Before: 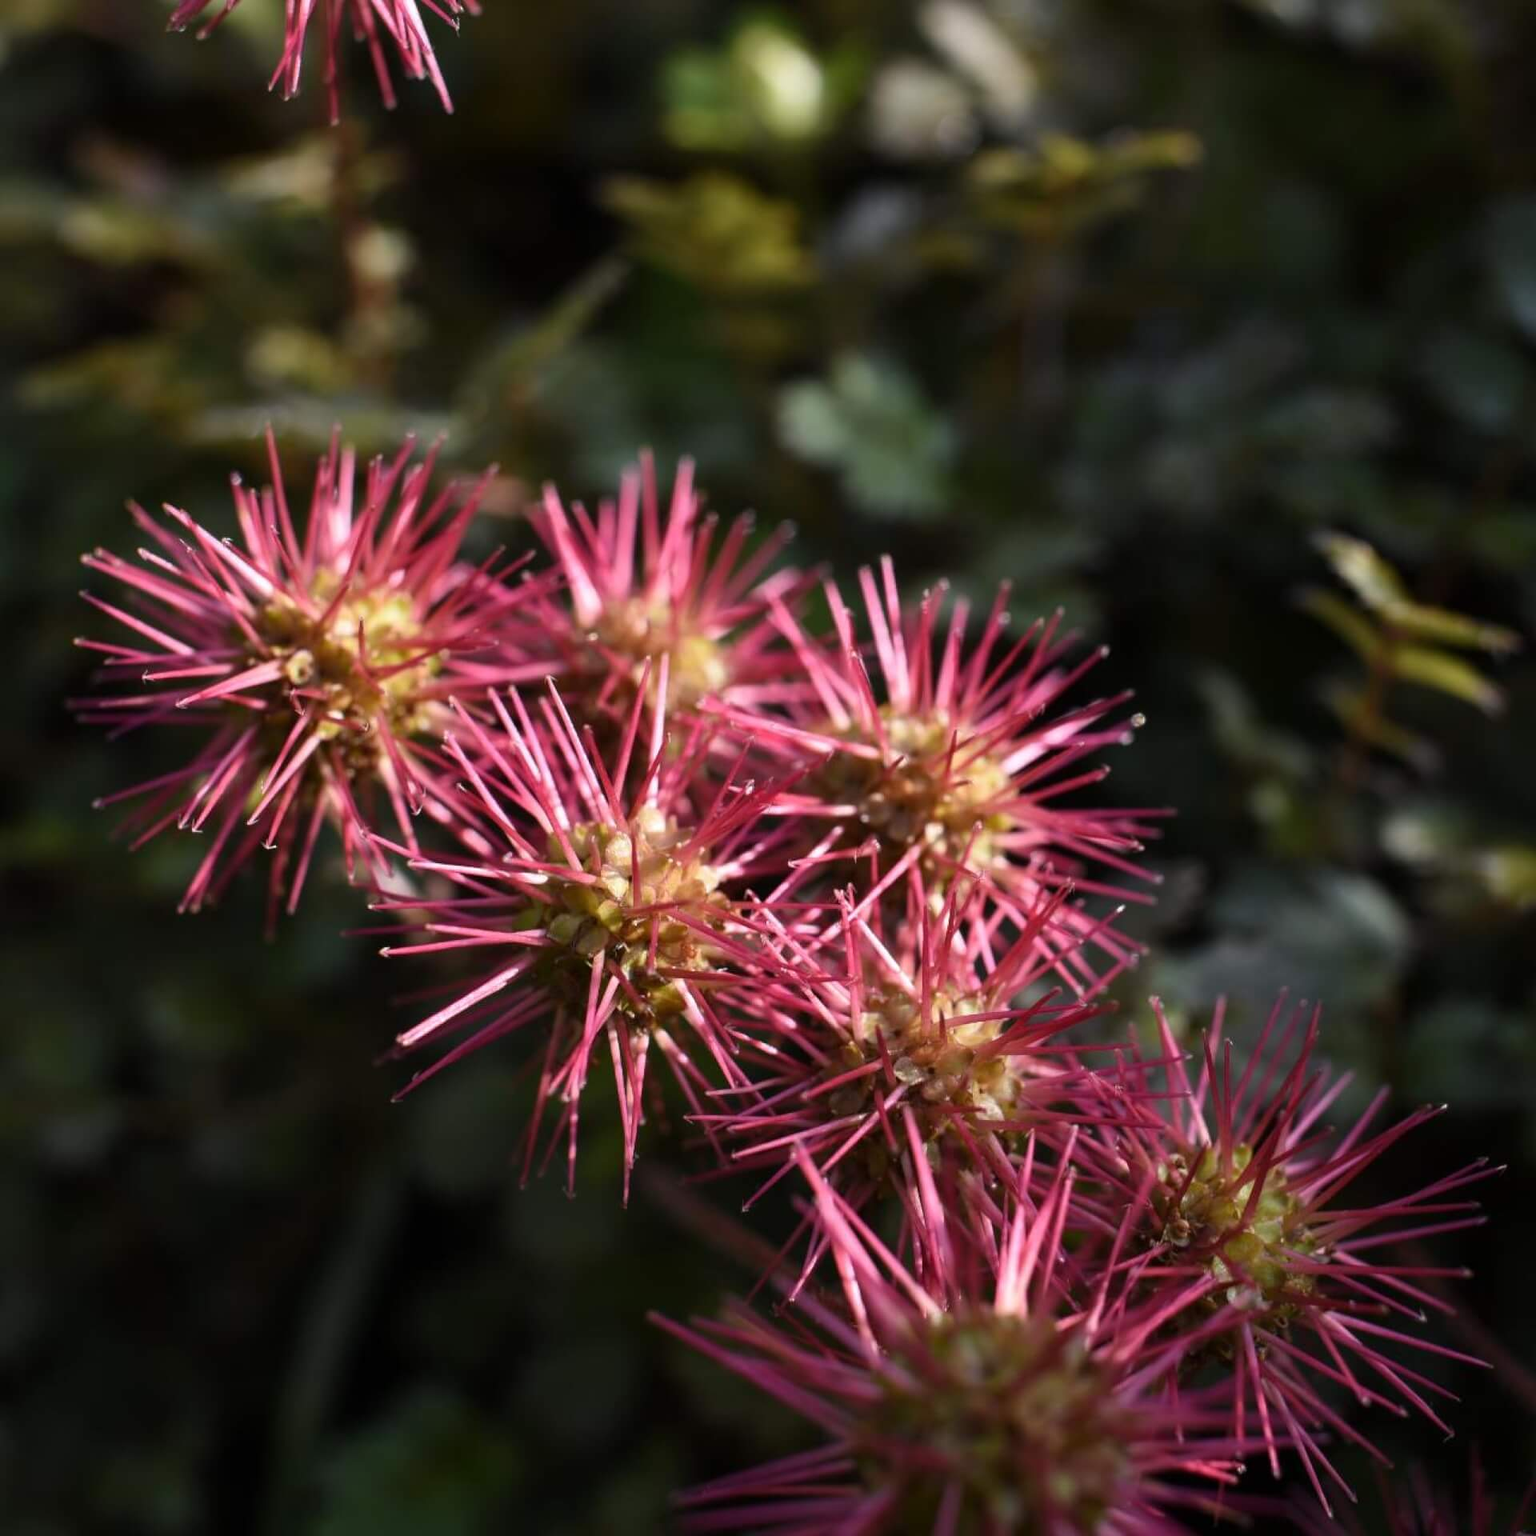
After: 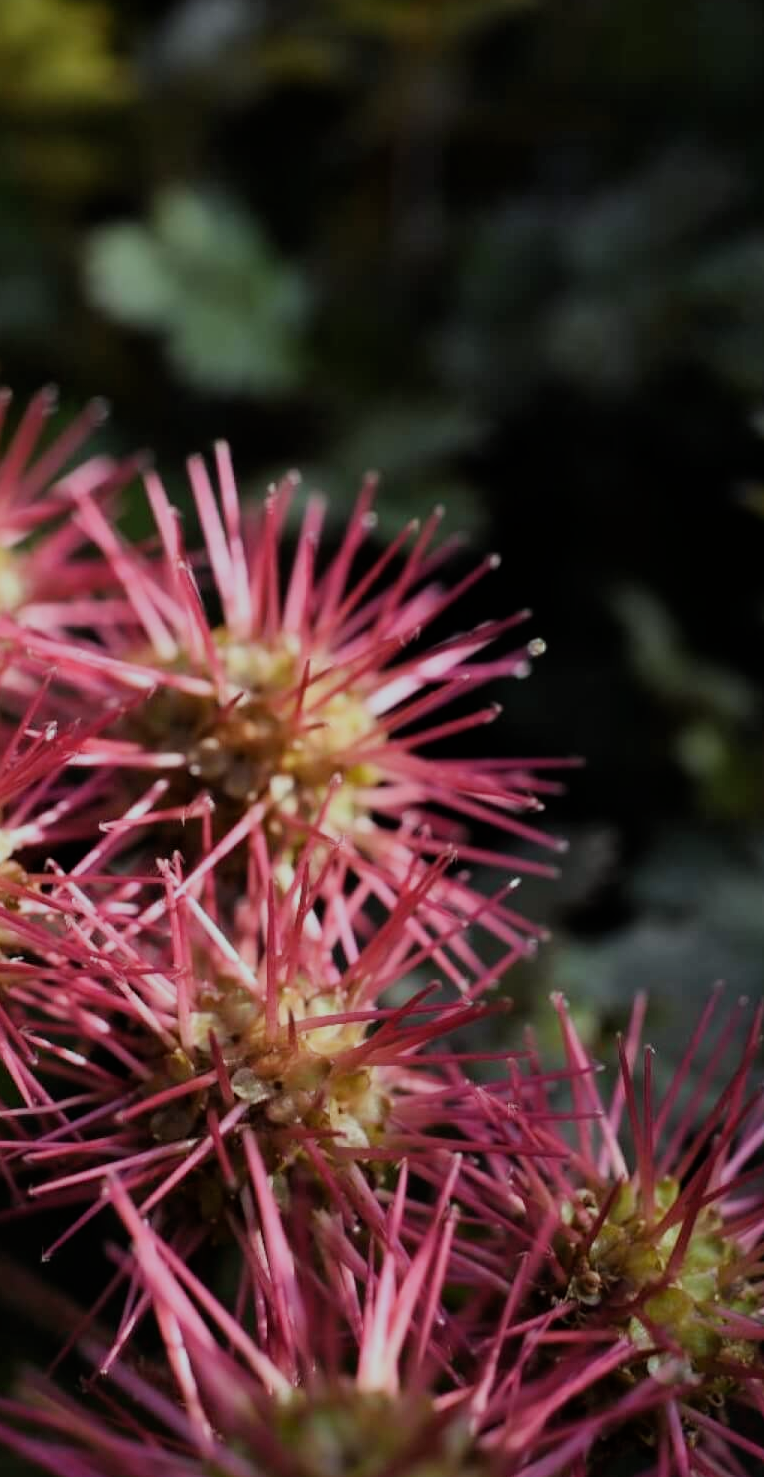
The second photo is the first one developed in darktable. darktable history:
crop: left 46.19%, top 13.184%, right 13.996%, bottom 9.864%
color correction: highlights a* -6.35, highlights b* 0.636
filmic rgb: black relative exposure -7.65 EV, white relative exposure 4.56 EV, threshold 3.02 EV, hardness 3.61, enable highlight reconstruction true
